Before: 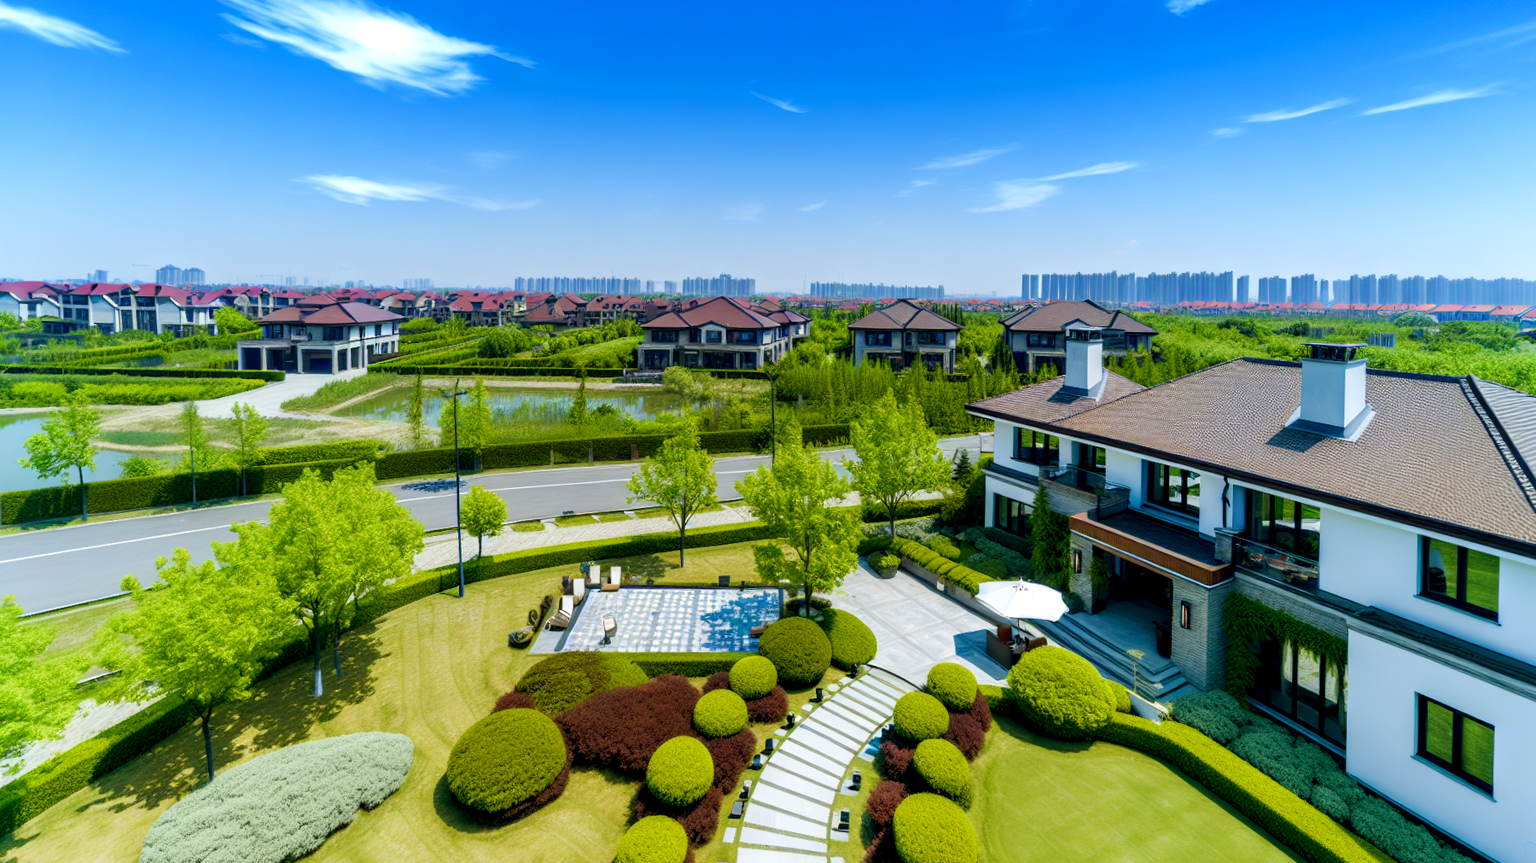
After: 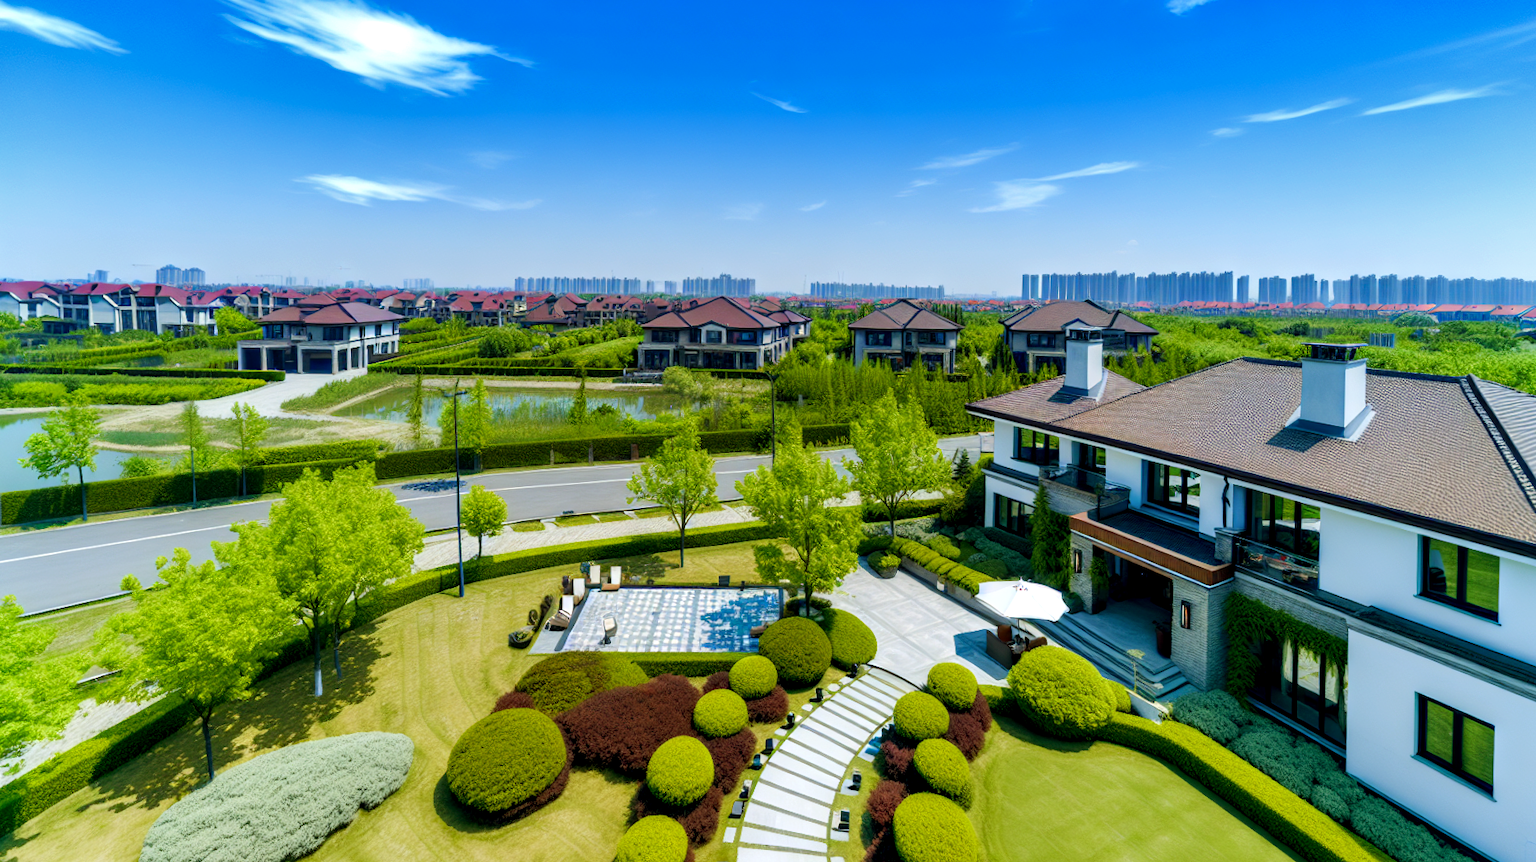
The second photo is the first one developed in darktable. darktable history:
shadows and highlights: soften with gaussian
tone equalizer: mask exposure compensation -0.508 EV
